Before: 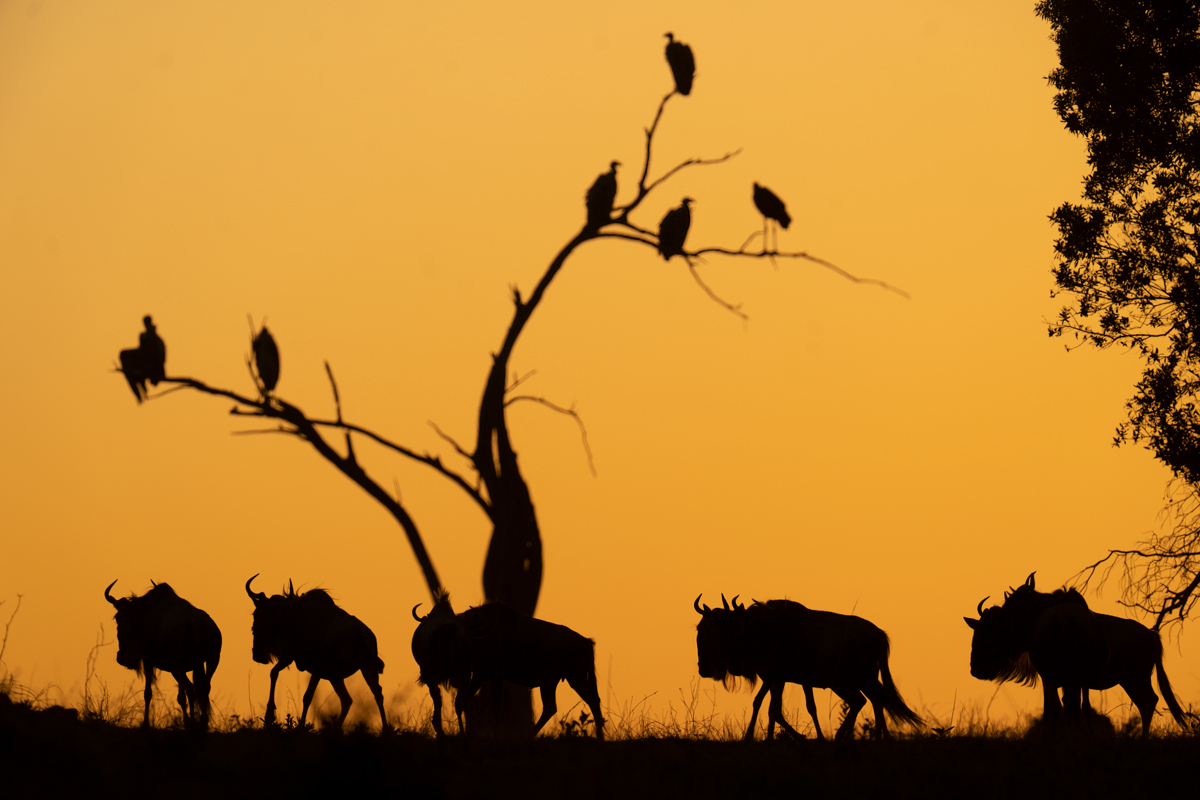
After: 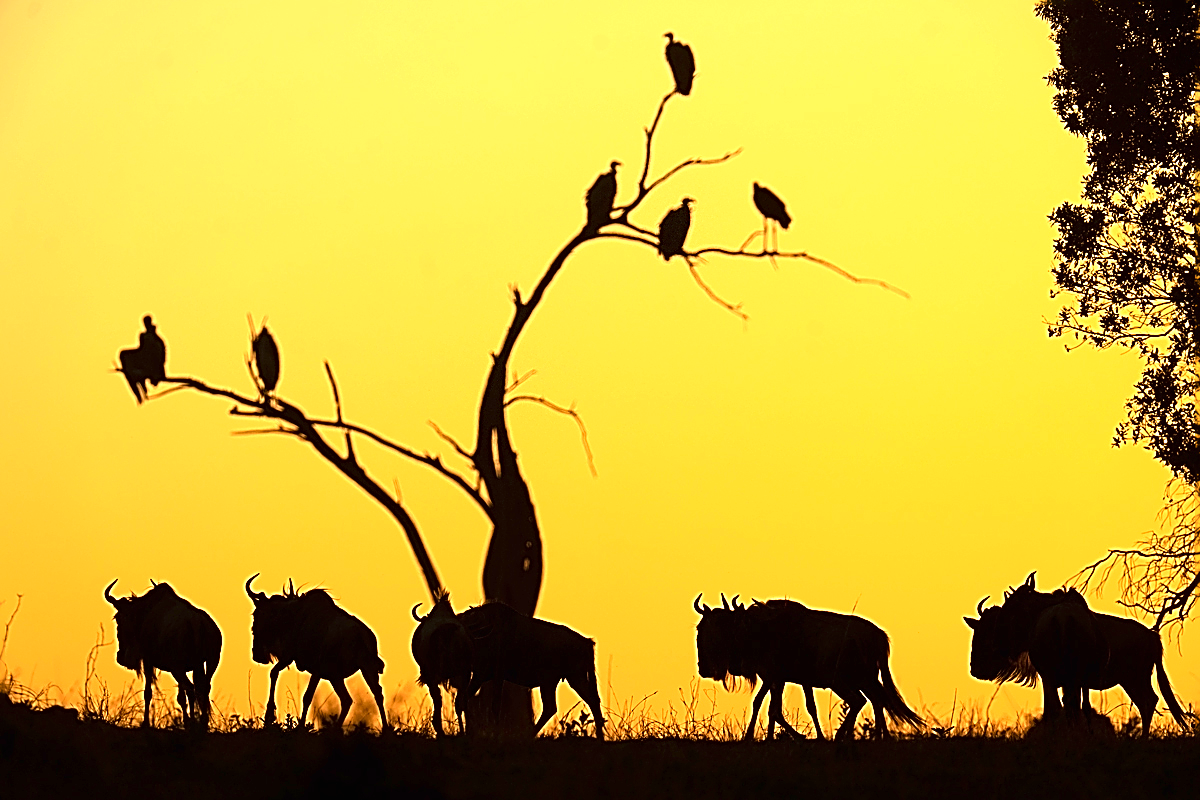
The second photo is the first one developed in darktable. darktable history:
exposure: black level correction 0, exposure 1.1 EV, compensate highlight preservation false
contrast brightness saturation: contrast 0.04, saturation 0.07
sharpen: amount 1.861
